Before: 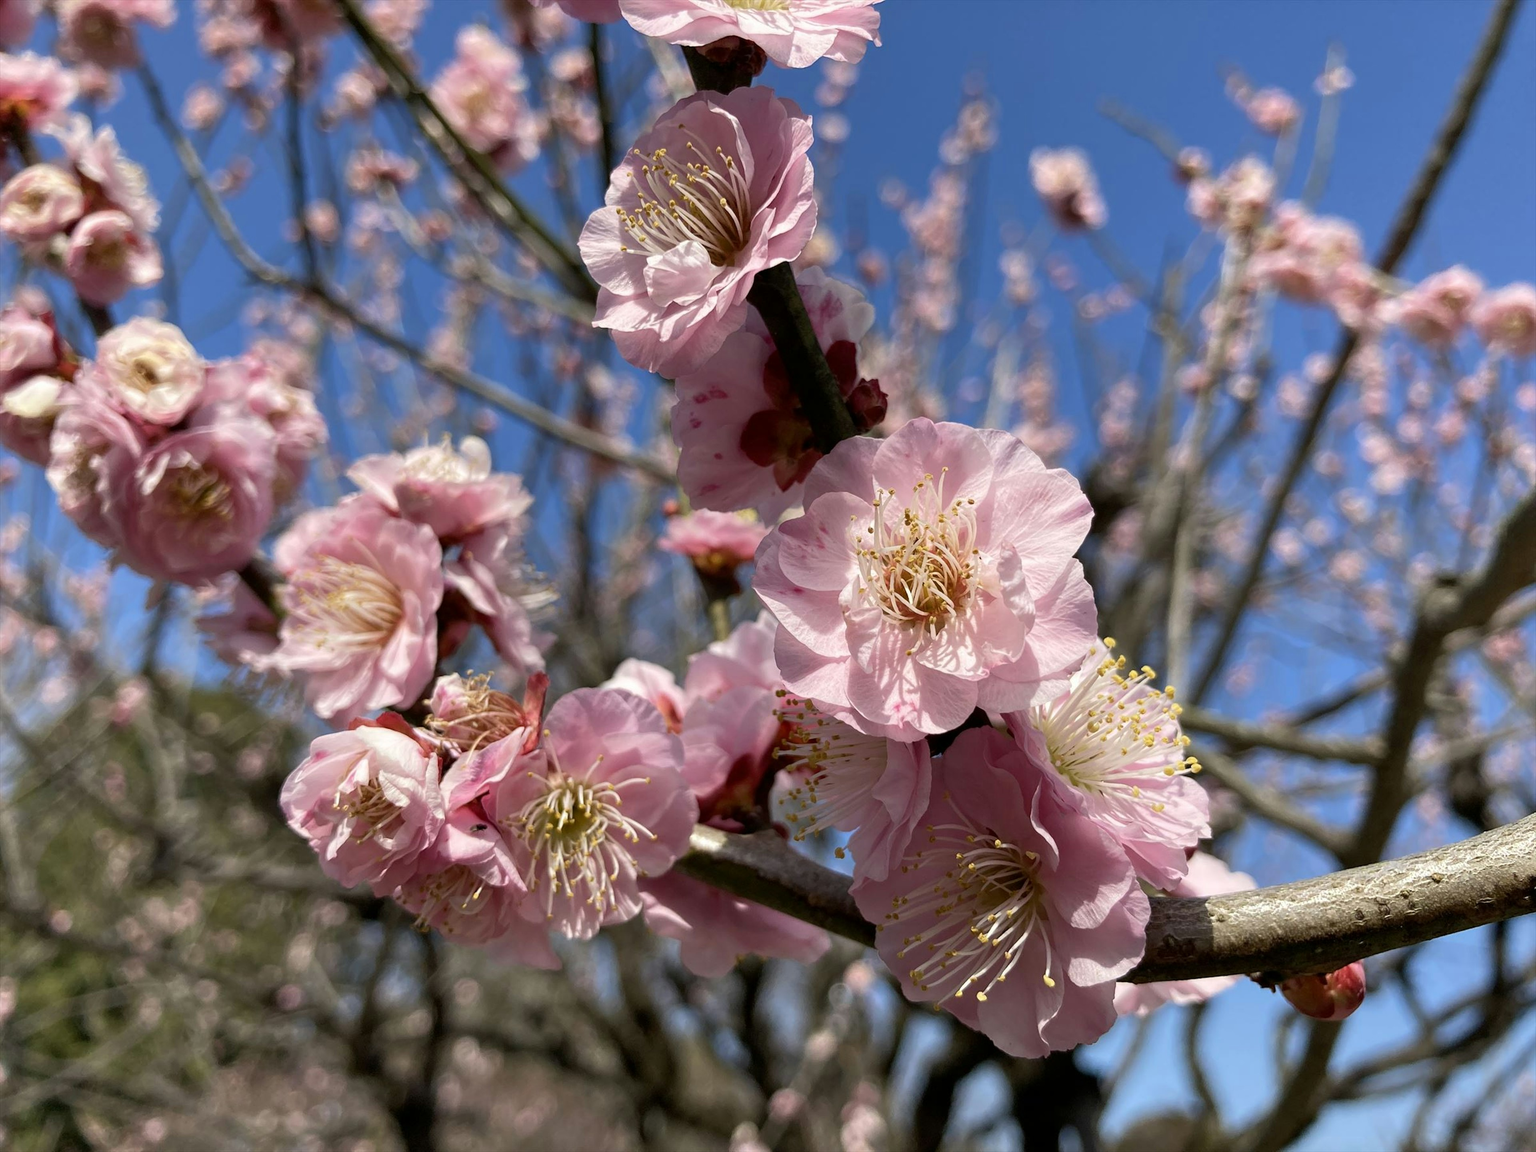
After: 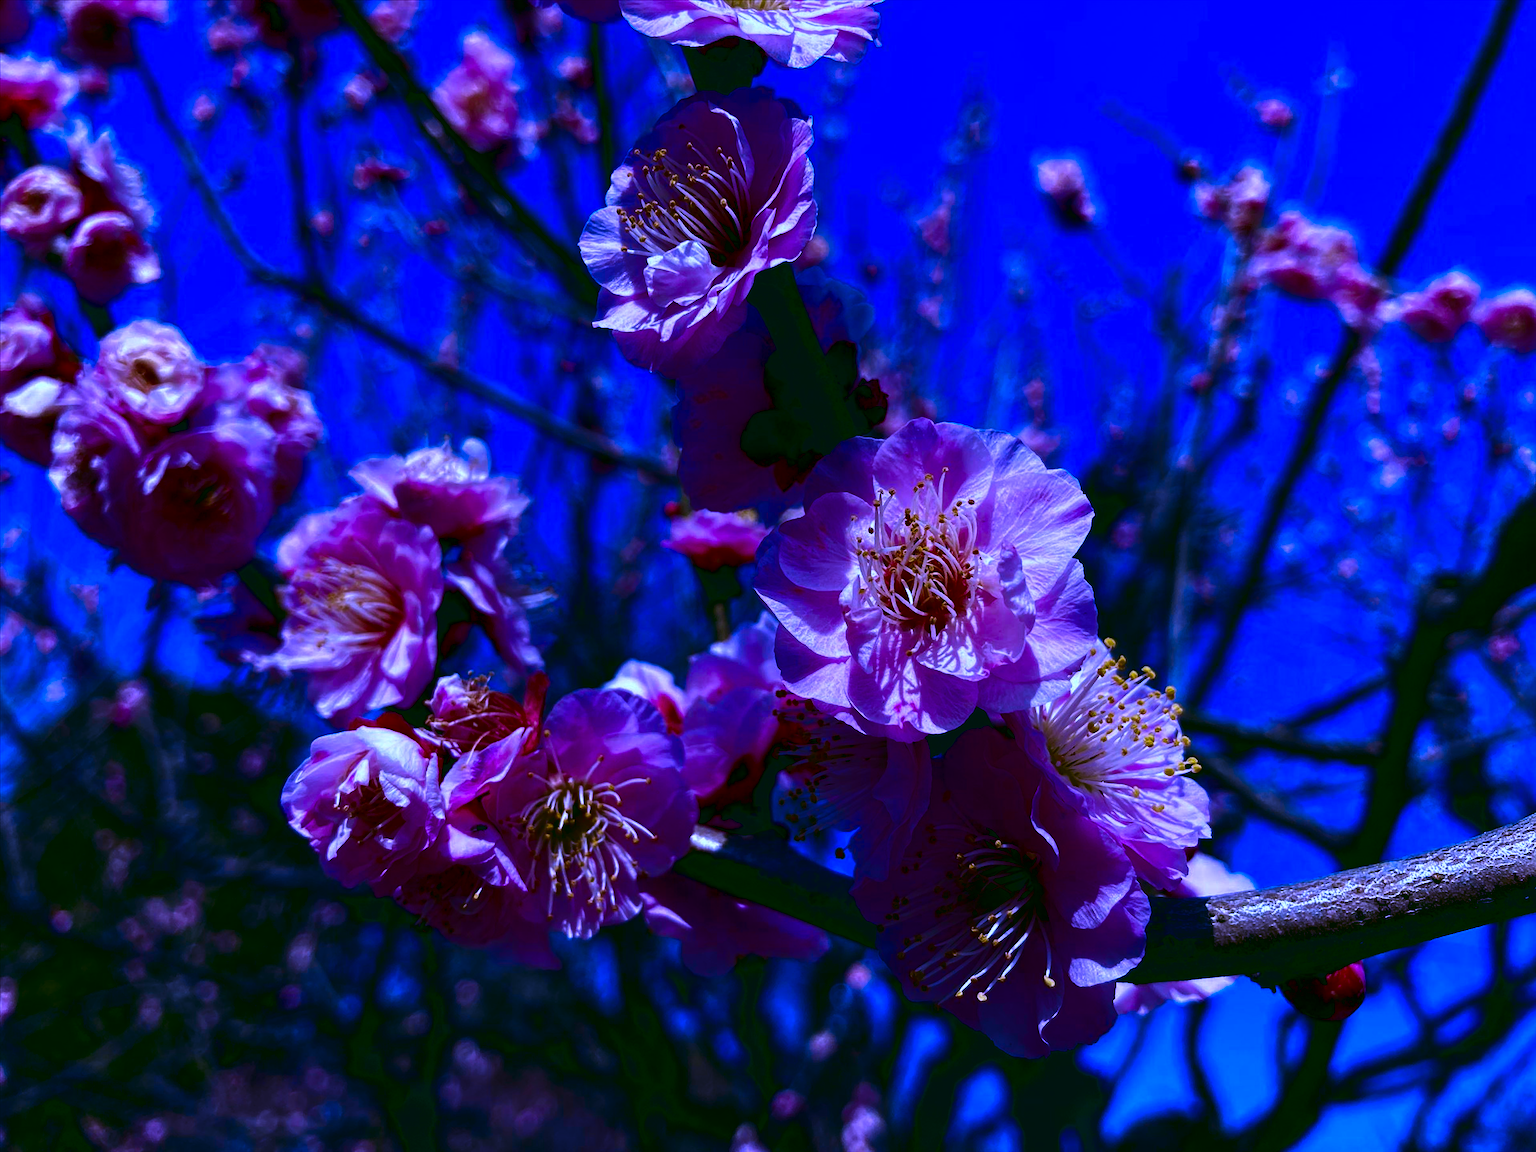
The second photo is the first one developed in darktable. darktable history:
exposure: black level correction 0.001, exposure 0.14 EV, compensate highlight preservation false
white balance: red 0.98, blue 1.61
contrast brightness saturation: brightness -1, saturation 1
color balance: lift [1.005, 0.99, 1.007, 1.01], gamma [1, 1.034, 1.032, 0.966], gain [0.873, 1.055, 1.067, 0.933]
